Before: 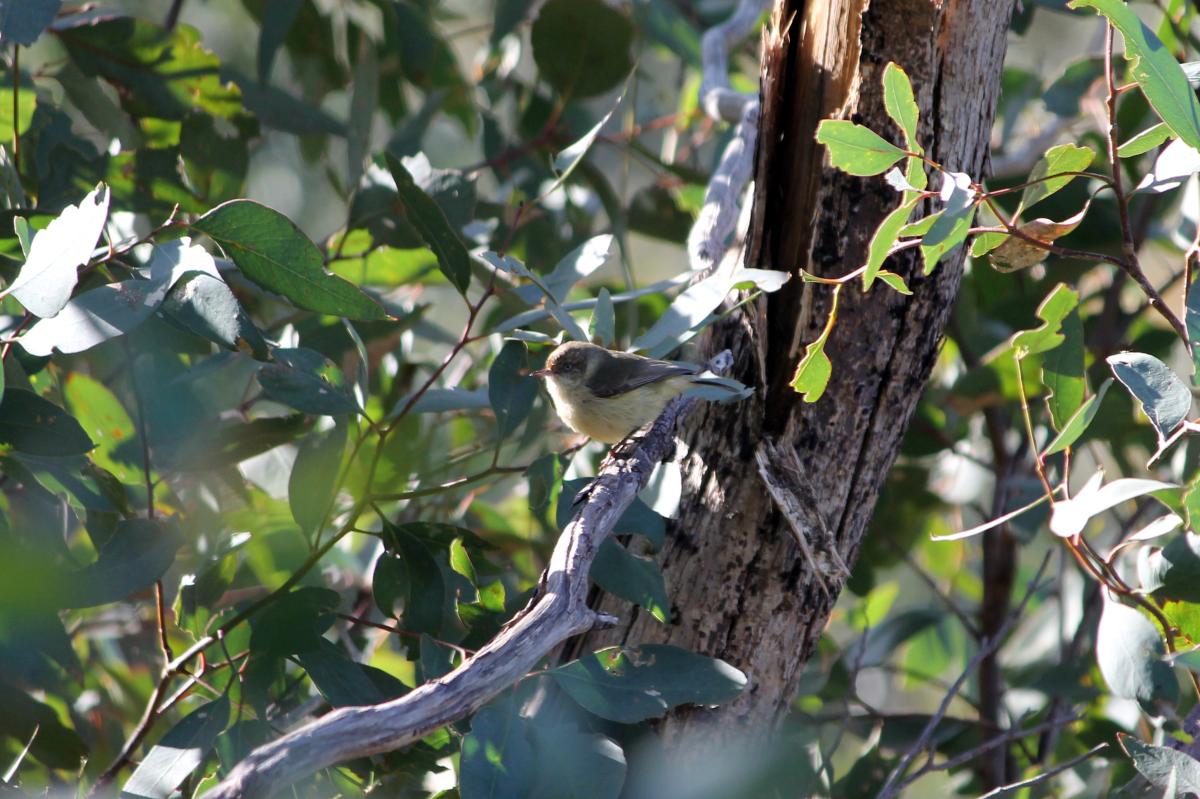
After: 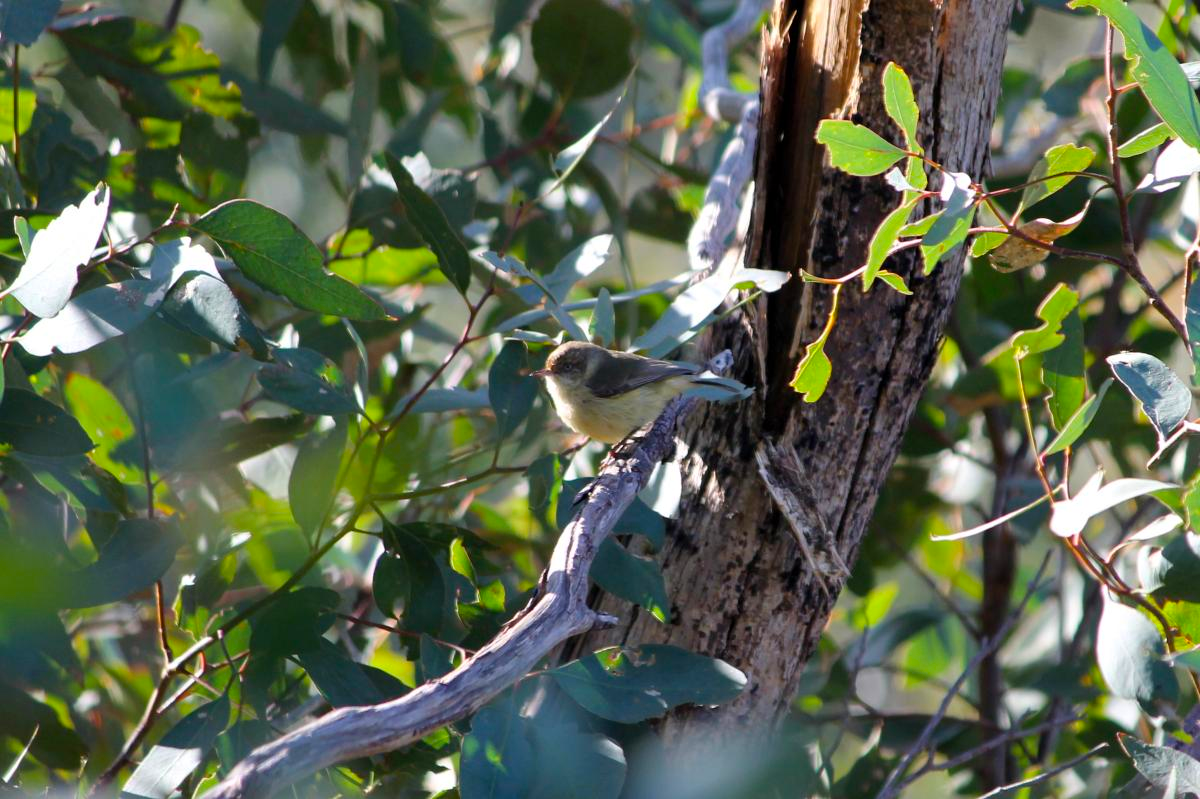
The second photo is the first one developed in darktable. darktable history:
color balance rgb: linear chroma grading › global chroma 9.085%, perceptual saturation grading › global saturation 9.56%, global vibrance 20%
